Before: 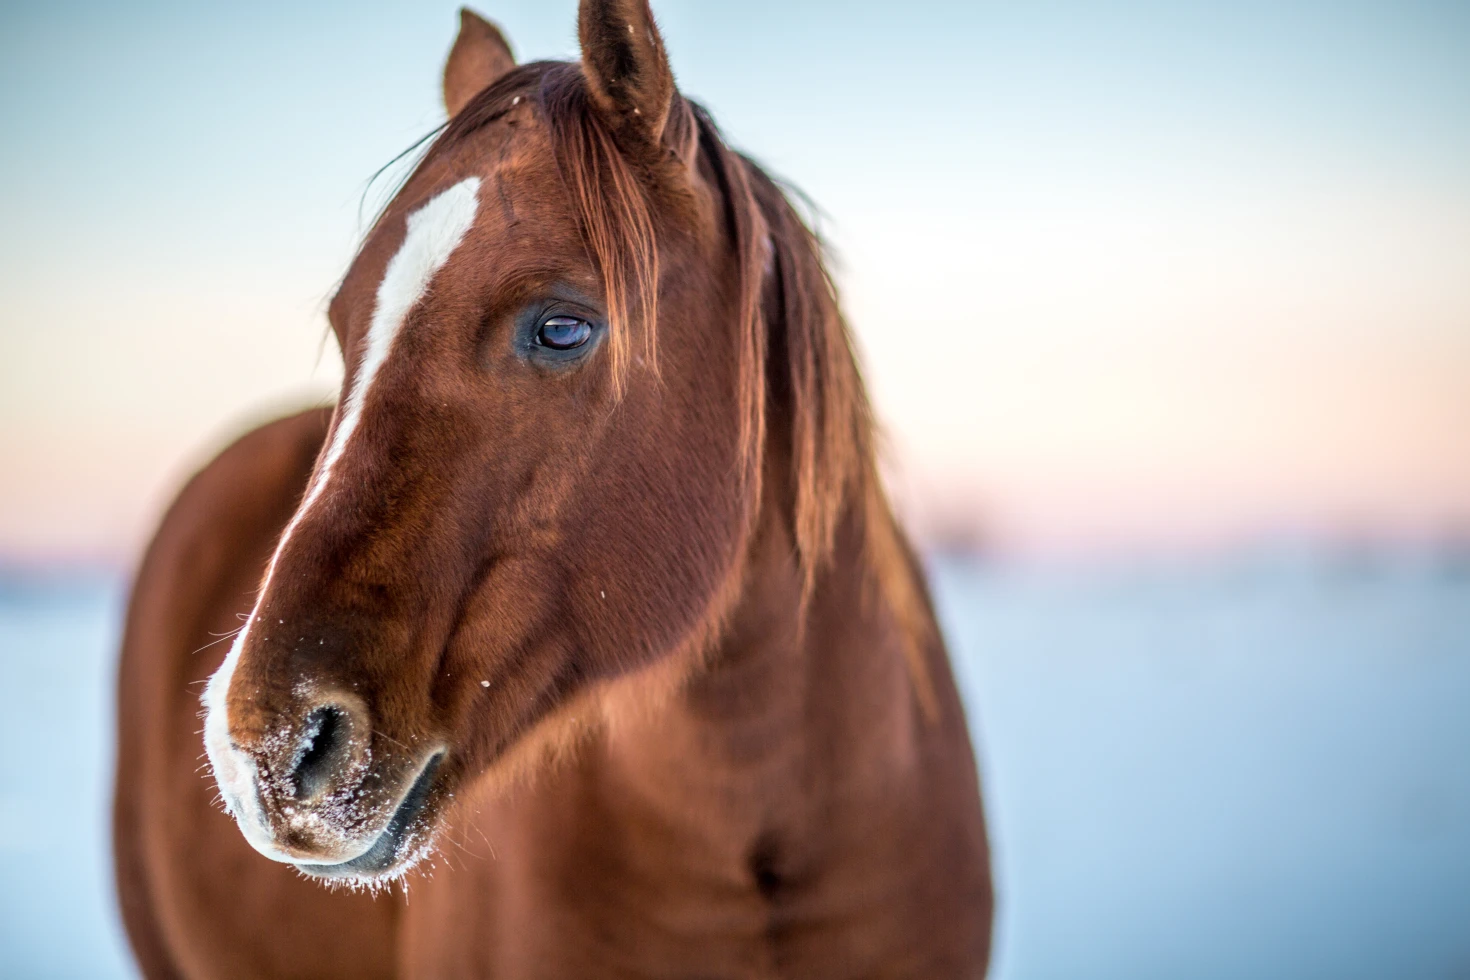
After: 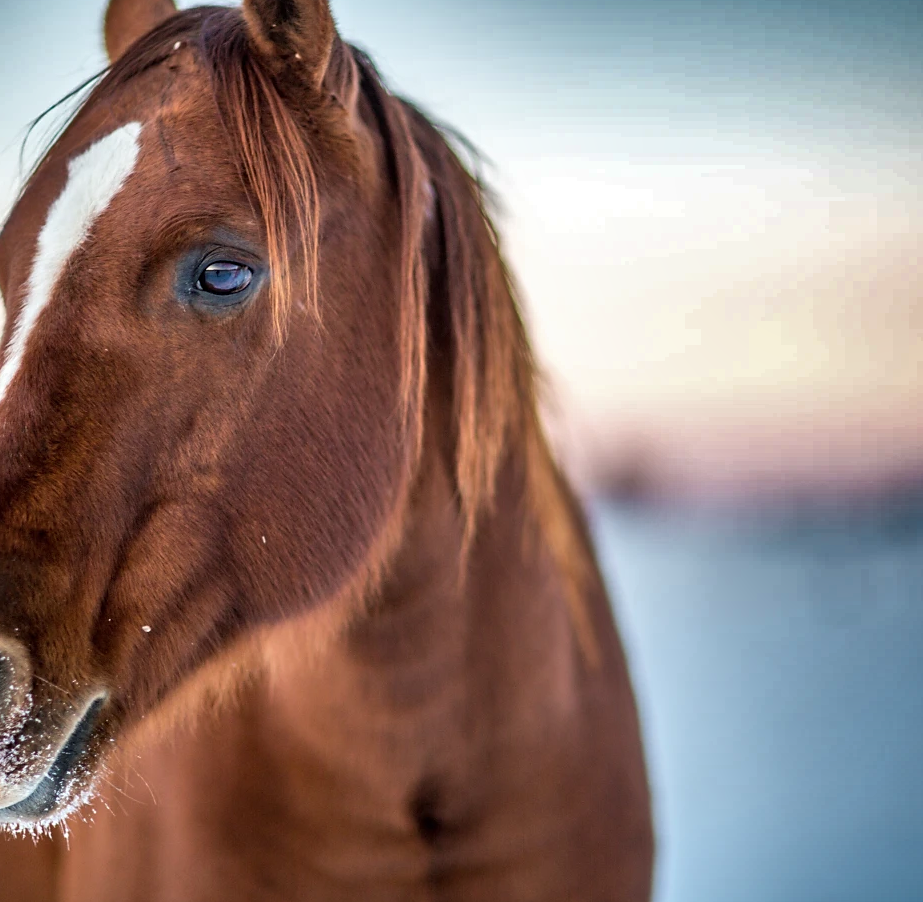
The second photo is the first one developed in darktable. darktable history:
tone equalizer: on, module defaults
crop and rotate: left 23.081%, top 5.62%, right 14.108%, bottom 2.335%
shadows and highlights: shadows 20.89, highlights -82.16, soften with gaussian
sharpen: radius 1.436, amount 0.404, threshold 1.647
